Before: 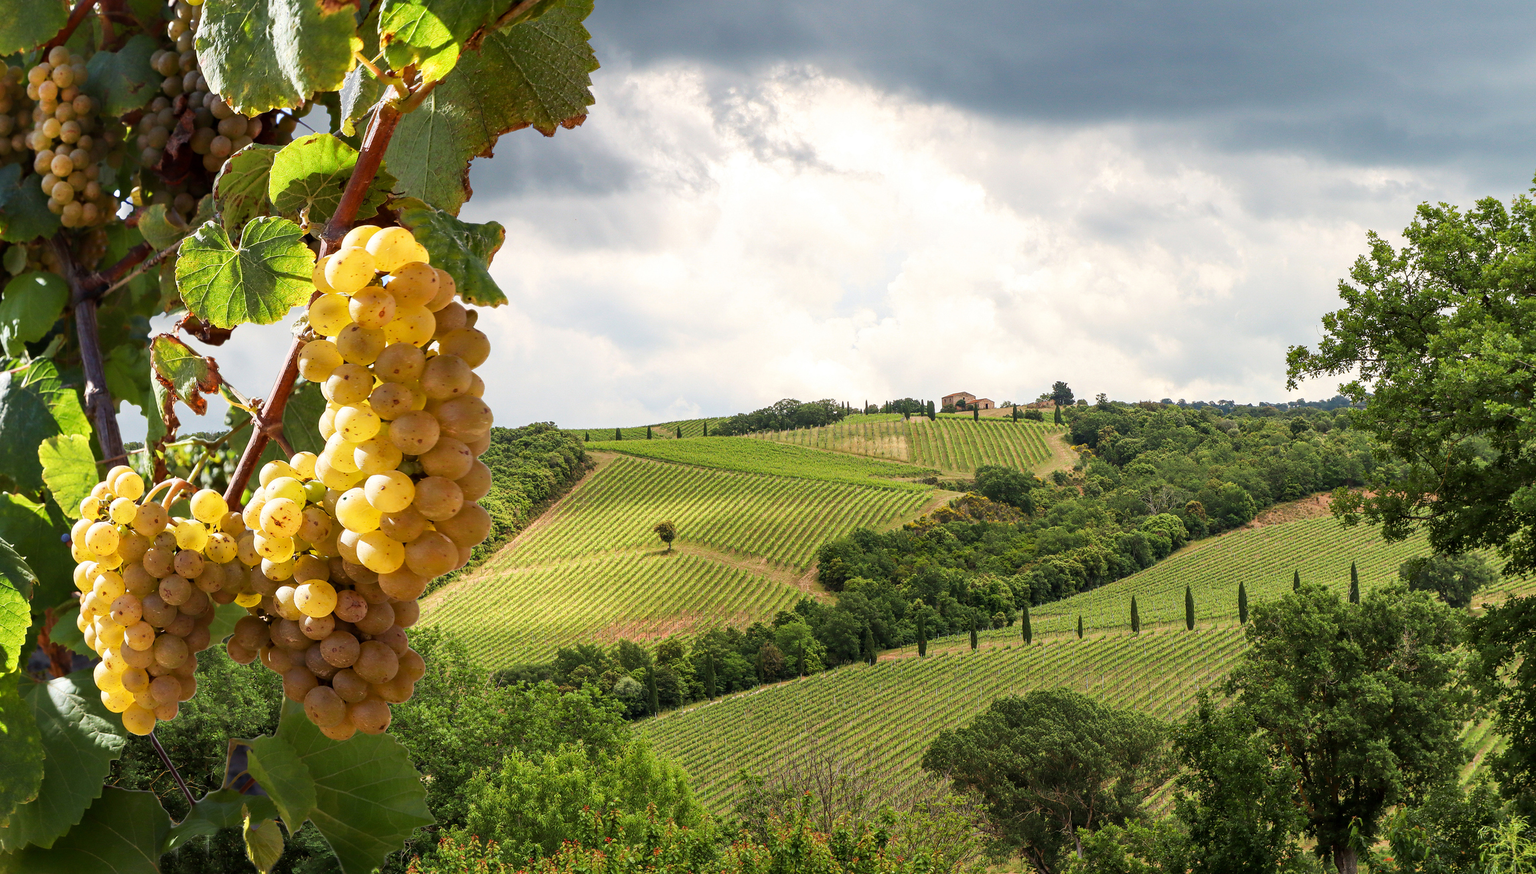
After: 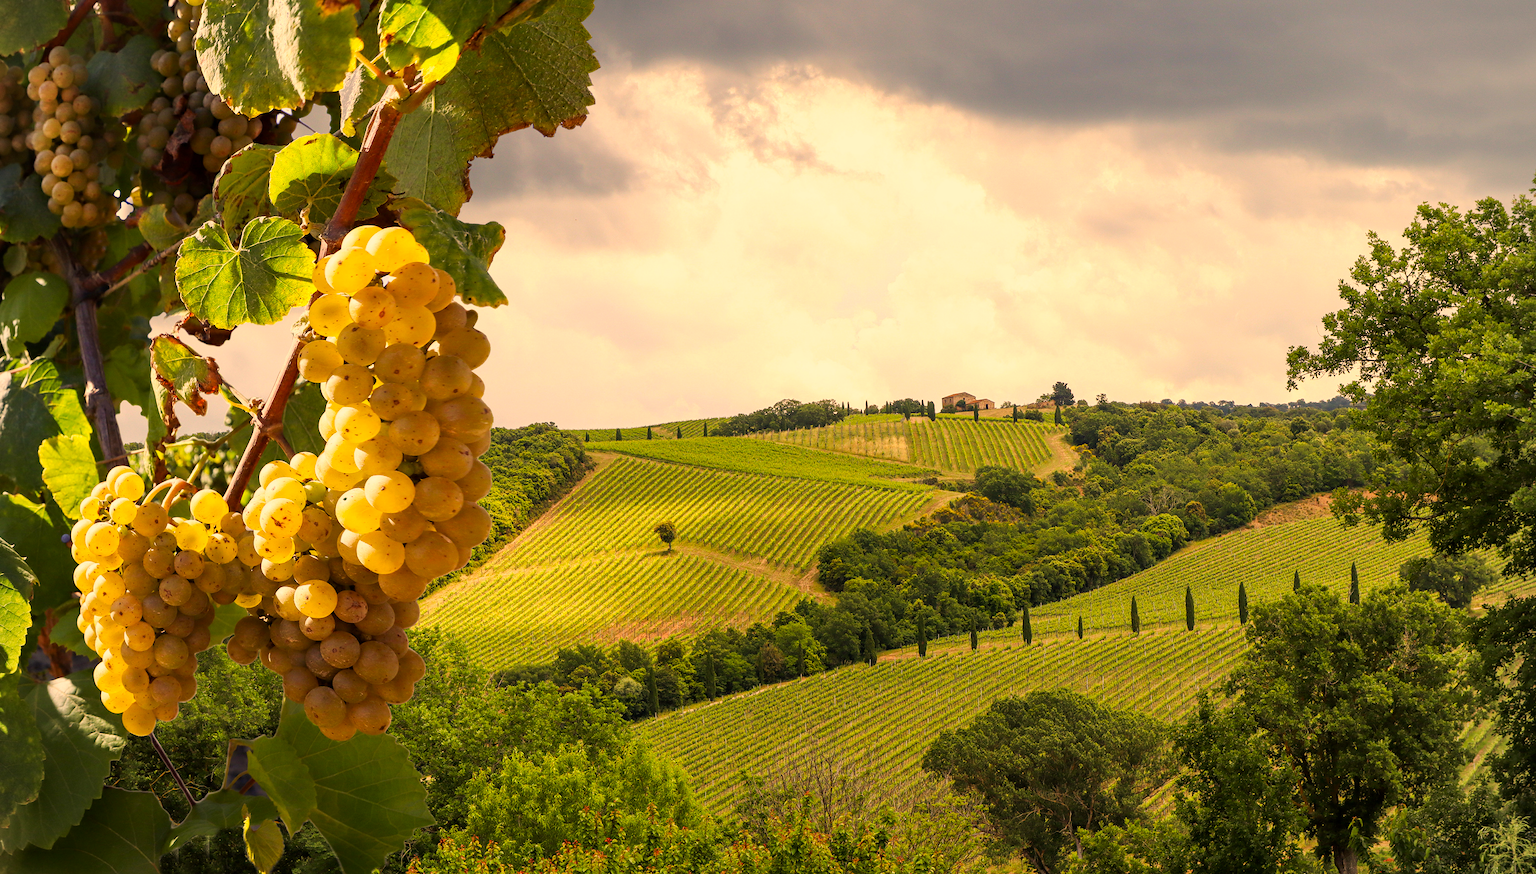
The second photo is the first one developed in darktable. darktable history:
color correction: highlights a* 15.01, highlights b* 31.05
vignetting: fall-off start 91.35%
